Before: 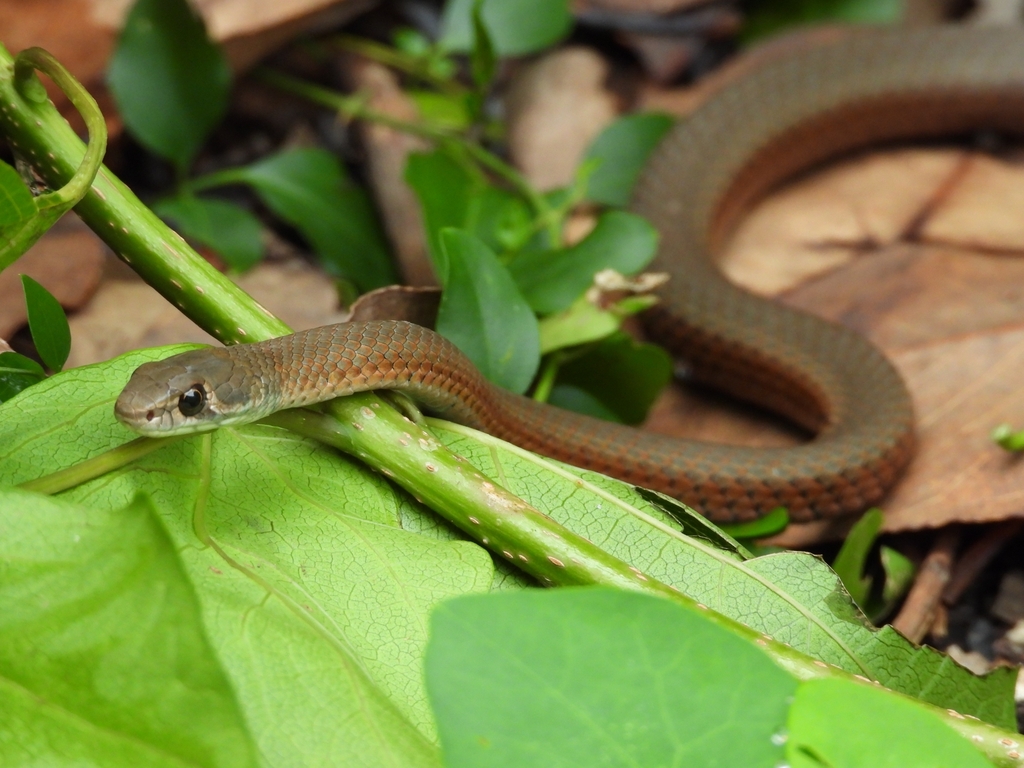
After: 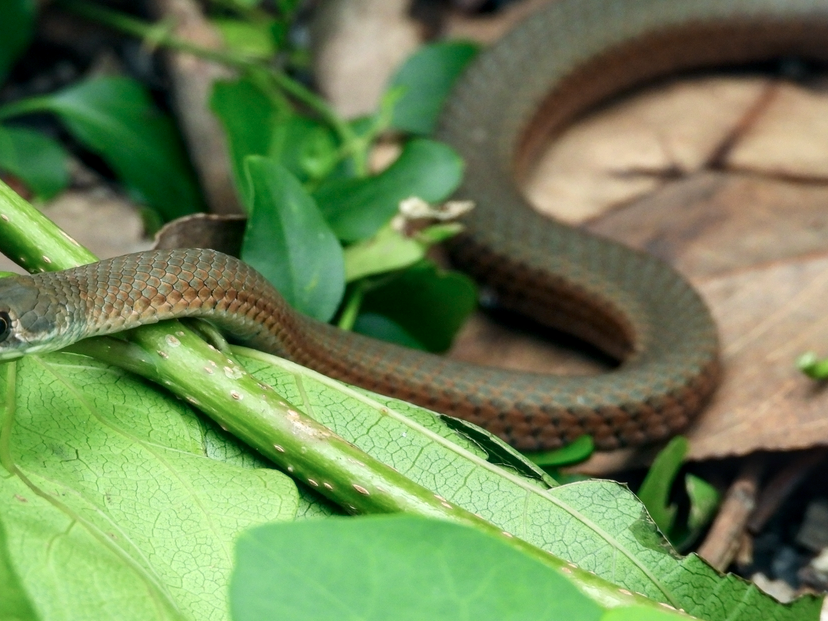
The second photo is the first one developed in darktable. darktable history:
crop: left 19.045%, top 9.415%, right 0%, bottom 9.62%
color balance rgb: power › luminance -7.603%, power › chroma 2.293%, power › hue 222.66°, perceptual saturation grading › global saturation 0.97%, perceptual brilliance grading › global brilliance 2.597%, global vibrance 20%
local contrast: on, module defaults
color calibration: illuminant same as pipeline (D50), adaptation XYZ, x 0.347, y 0.357, temperature 5012.47 K
contrast brightness saturation: contrast 0.108, saturation -0.177
levels: levels [0, 0.478, 1]
